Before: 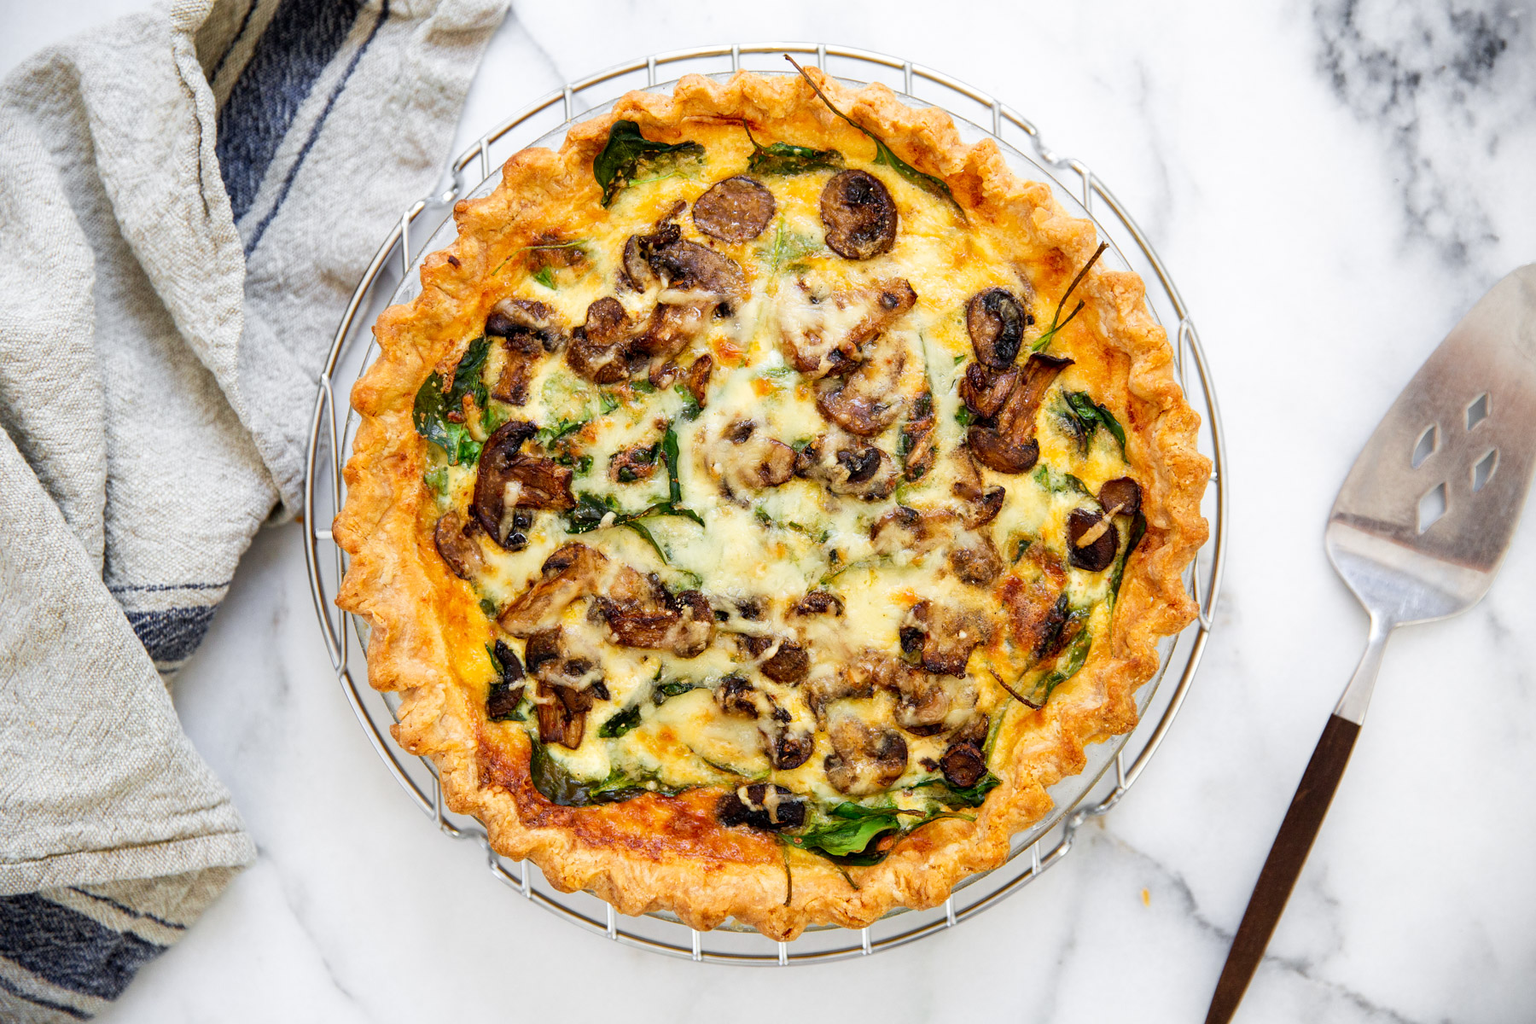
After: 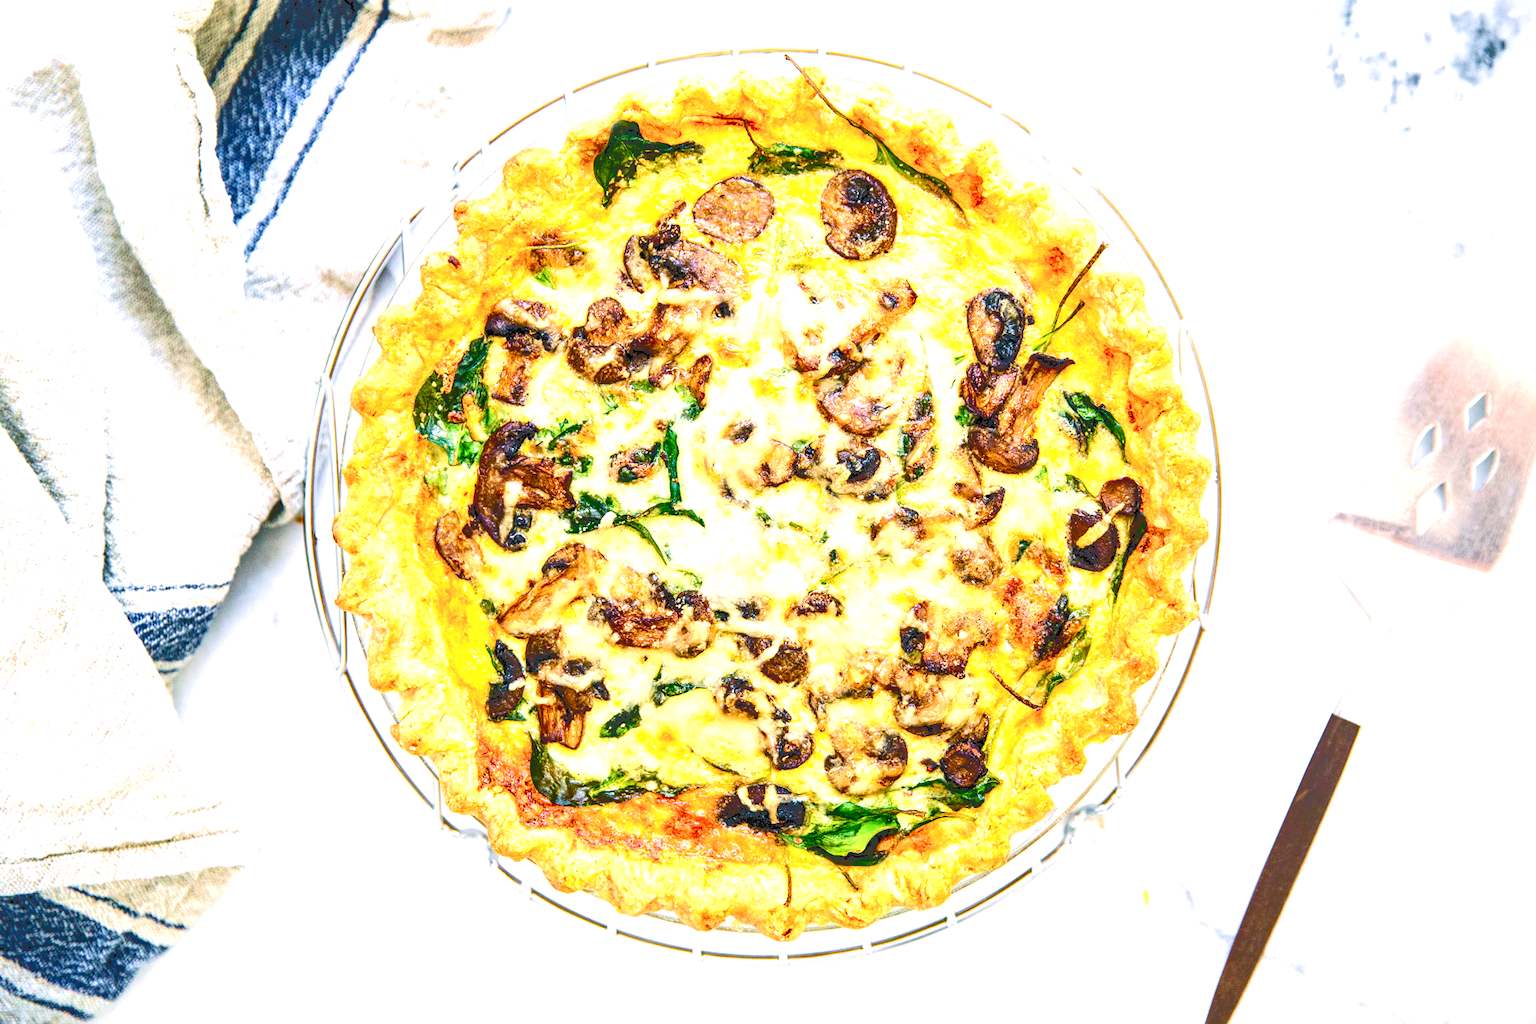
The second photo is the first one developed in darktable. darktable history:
exposure: black level correction 0, exposure 1.391 EV, compensate exposure bias true, compensate highlight preservation false
local contrast: on, module defaults
tone curve: curves: ch0 [(0, 0) (0.003, 0.172) (0.011, 0.177) (0.025, 0.177) (0.044, 0.177) (0.069, 0.178) (0.1, 0.181) (0.136, 0.19) (0.177, 0.208) (0.224, 0.226) (0.277, 0.274) (0.335, 0.338) (0.399, 0.43) (0.468, 0.535) (0.543, 0.635) (0.623, 0.726) (0.709, 0.815) (0.801, 0.882) (0.898, 0.936) (1, 1)], color space Lab, independent channels, preserve colors none
color balance rgb: shadows lift › chroma 2.927%, shadows lift › hue 279.21°, power › luminance -7.899%, power › chroma 2.288%, power › hue 218.36°, global offset › luminance -0.299%, global offset › hue 259.35°, perceptual saturation grading › global saturation 35.02%, perceptual saturation grading › highlights -29.915%, perceptual saturation grading › shadows 35.709%
velvia: on, module defaults
